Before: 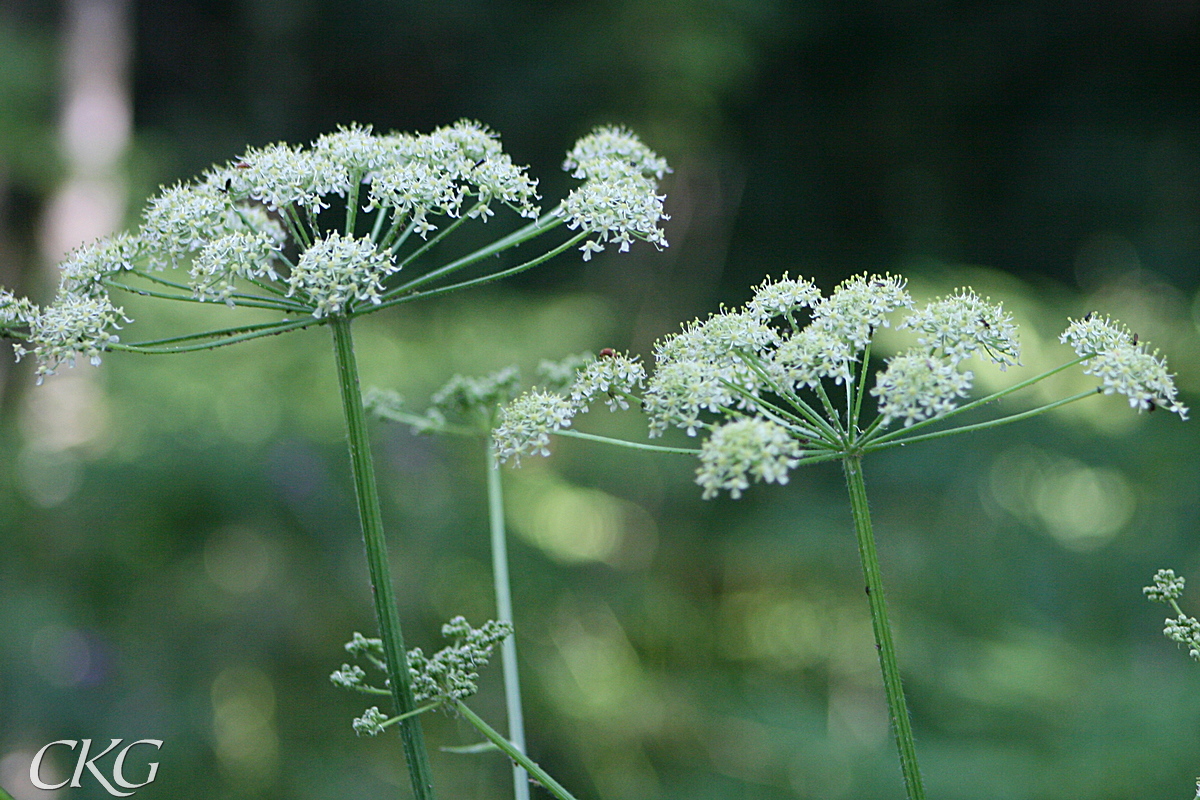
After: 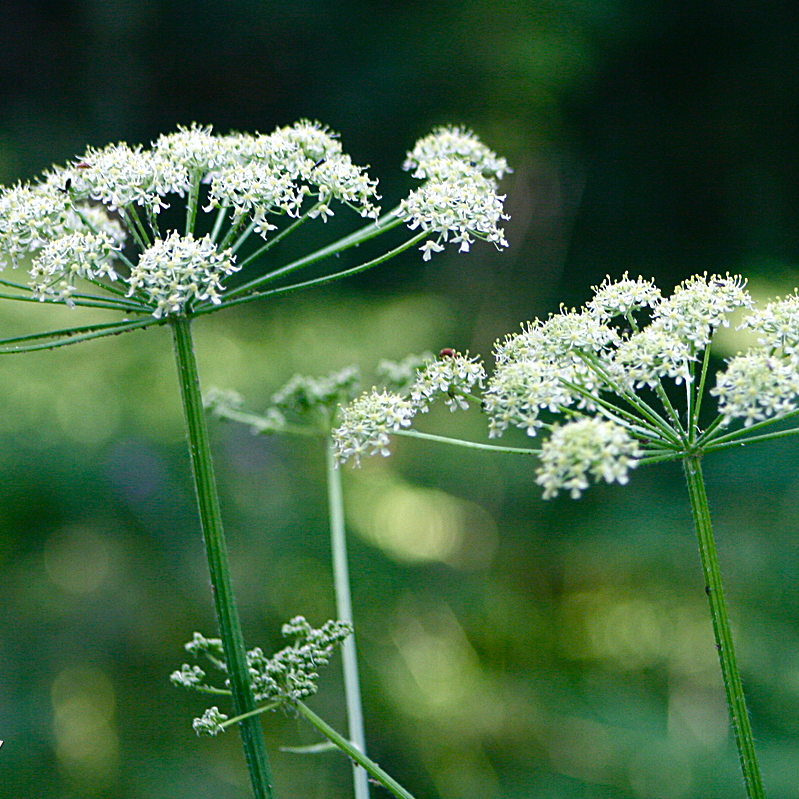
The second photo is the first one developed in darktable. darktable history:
color balance rgb: shadows lift › chroma 1%, shadows lift › hue 217.2°, power › hue 310.8°, highlights gain › chroma 2%, highlights gain › hue 44.4°, global offset › luminance 0.25%, global offset › hue 171.6°, perceptual saturation grading › global saturation 14.09%, perceptual saturation grading › highlights -30%, perceptual saturation grading › shadows 50.67%, global vibrance 25%, contrast 20%
crop and rotate: left 13.409%, right 19.924%
